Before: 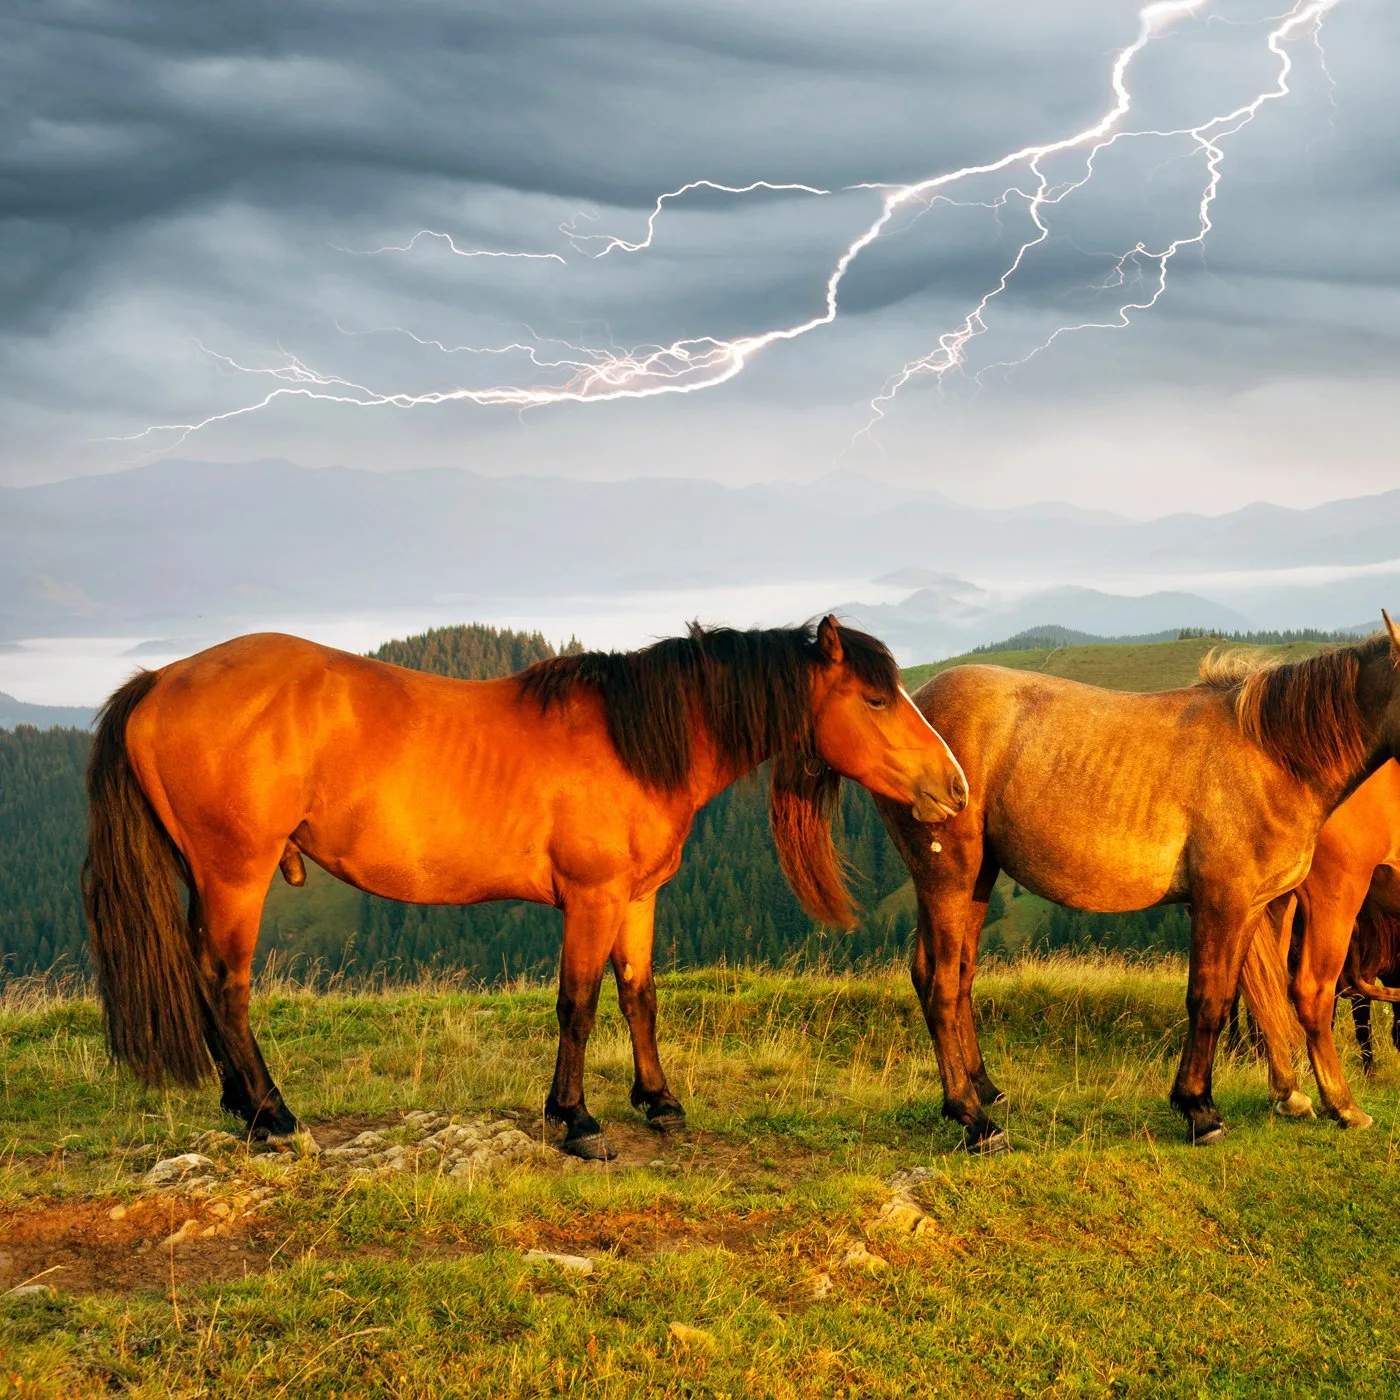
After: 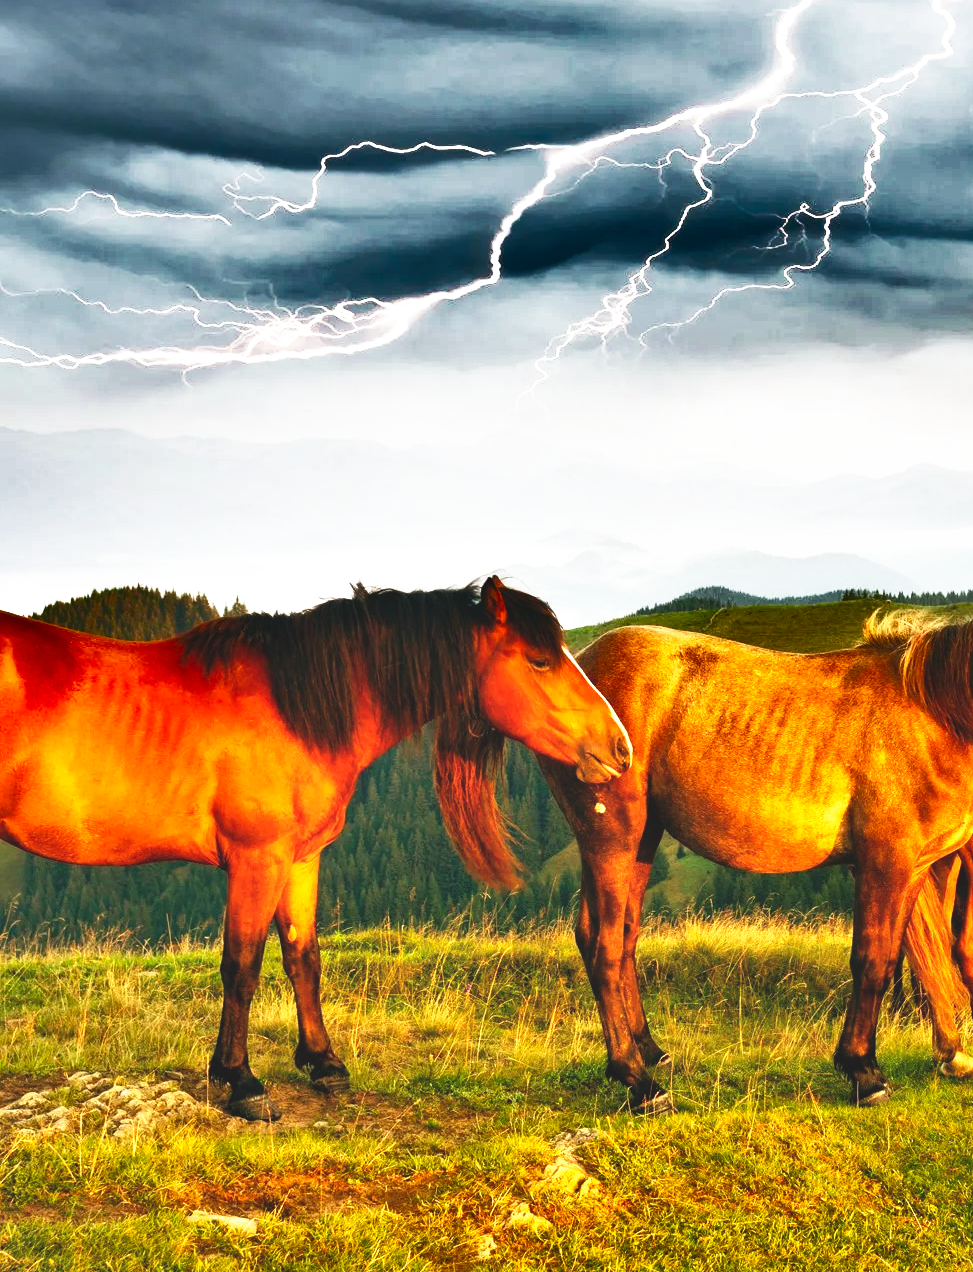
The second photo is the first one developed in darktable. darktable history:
exposure: black level correction -0.015, exposure -0.125 EV, compensate highlight preservation false
crop and rotate: left 24.034%, top 2.838%, right 6.406%, bottom 6.299%
tone curve: curves: ch0 [(0, 0) (0.003, 0.028) (0.011, 0.028) (0.025, 0.026) (0.044, 0.036) (0.069, 0.06) (0.1, 0.101) (0.136, 0.15) (0.177, 0.203) (0.224, 0.271) (0.277, 0.345) (0.335, 0.422) (0.399, 0.515) (0.468, 0.611) (0.543, 0.716) (0.623, 0.826) (0.709, 0.942) (0.801, 0.992) (0.898, 1) (1, 1)], preserve colors none
shadows and highlights: shadows 20.91, highlights -82.73, soften with gaussian
